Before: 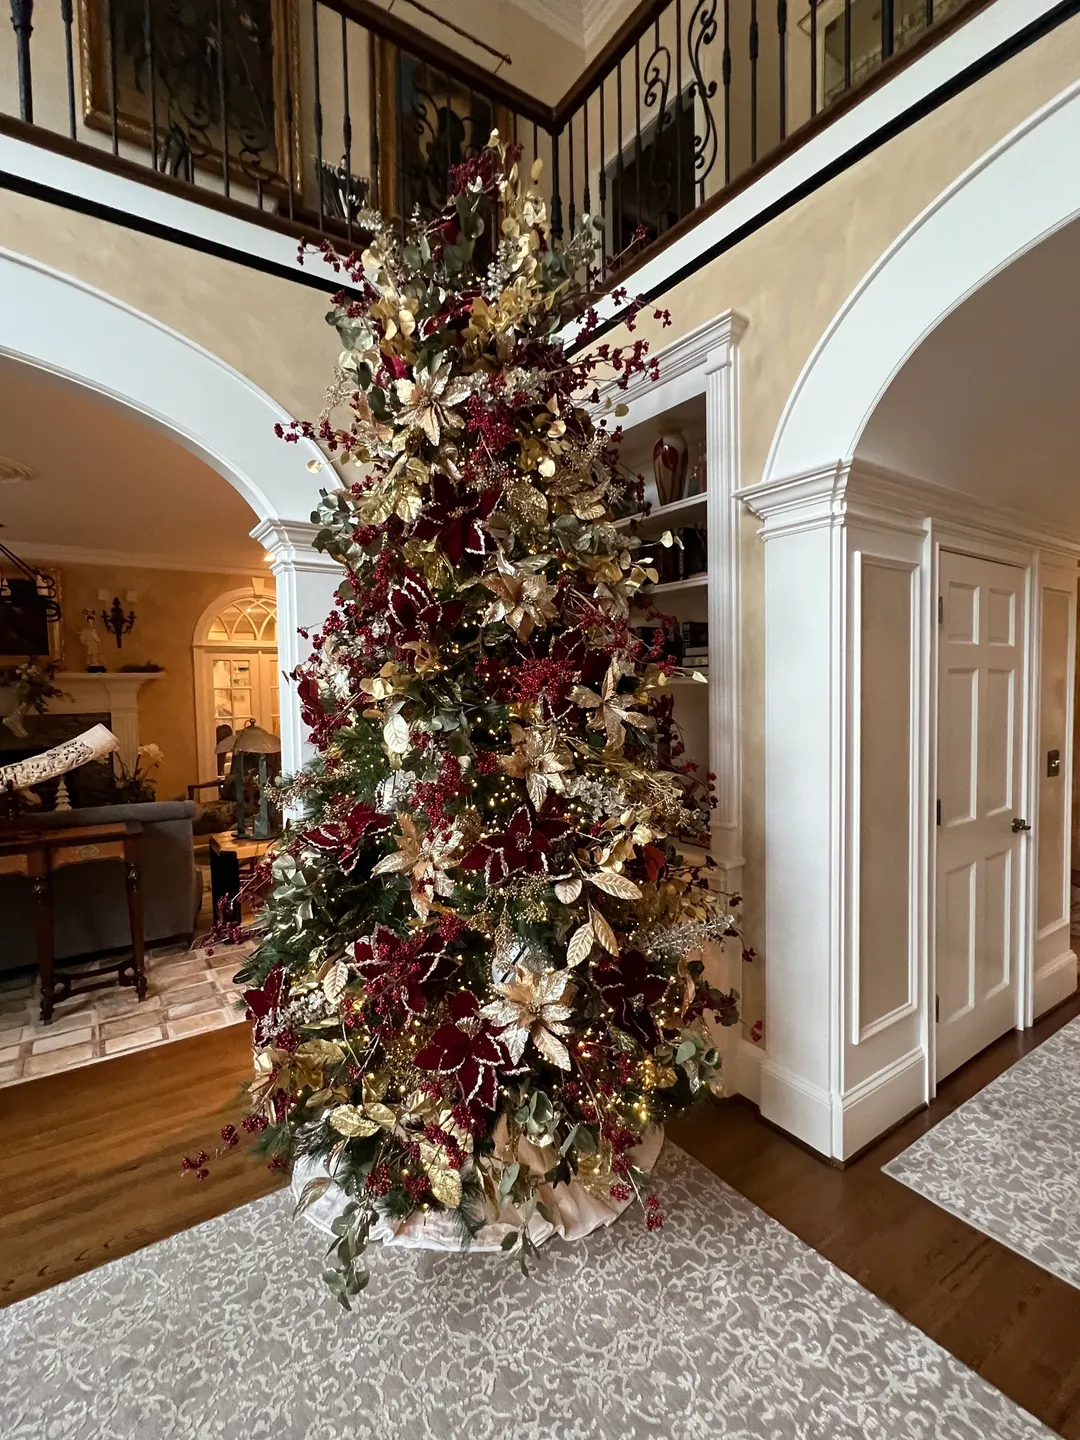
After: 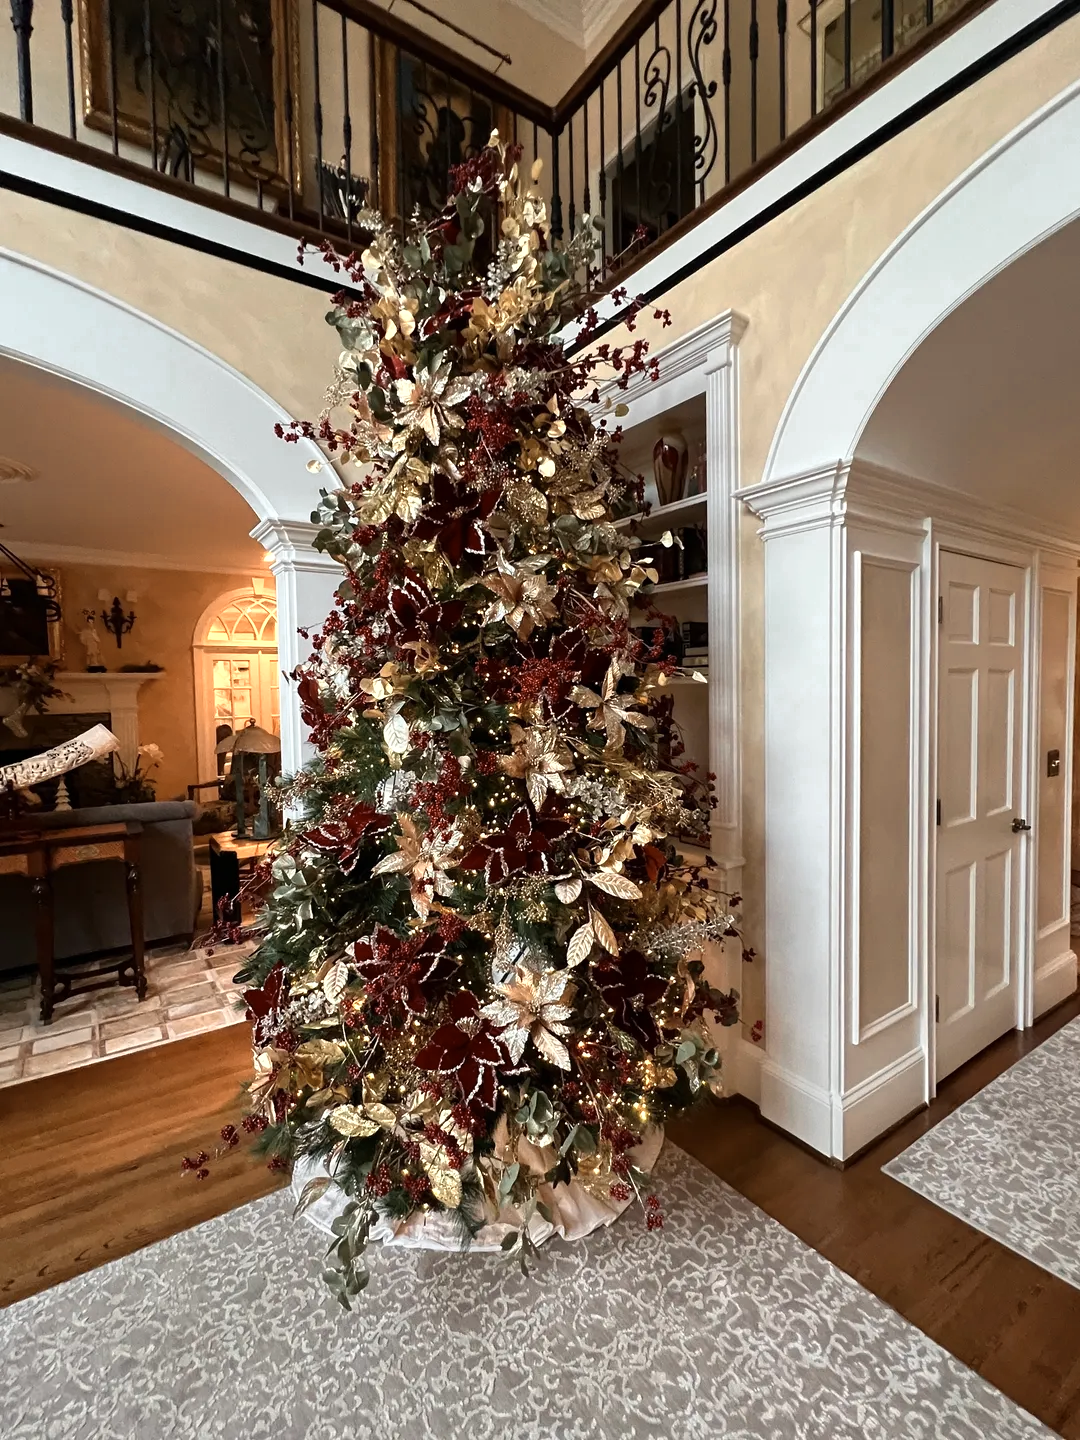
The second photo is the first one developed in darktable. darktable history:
base curve: curves: ch0 [(0, 0) (0.303, 0.277) (1, 1)]
color zones: curves: ch0 [(0.018, 0.548) (0.197, 0.654) (0.425, 0.447) (0.605, 0.658) (0.732, 0.579)]; ch1 [(0.105, 0.531) (0.224, 0.531) (0.386, 0.39) (0.618, 0.456) (0.732, 0.456) (0.956, 0.421)]; ch2 [(0.039, 0.583) (0.215, 0.465) (0.399, 0.544) (0.465, 0.548) (0.614, 0.447) (0.724, 0.43) (0.882, 0.623) (0.956, 0.632)]
